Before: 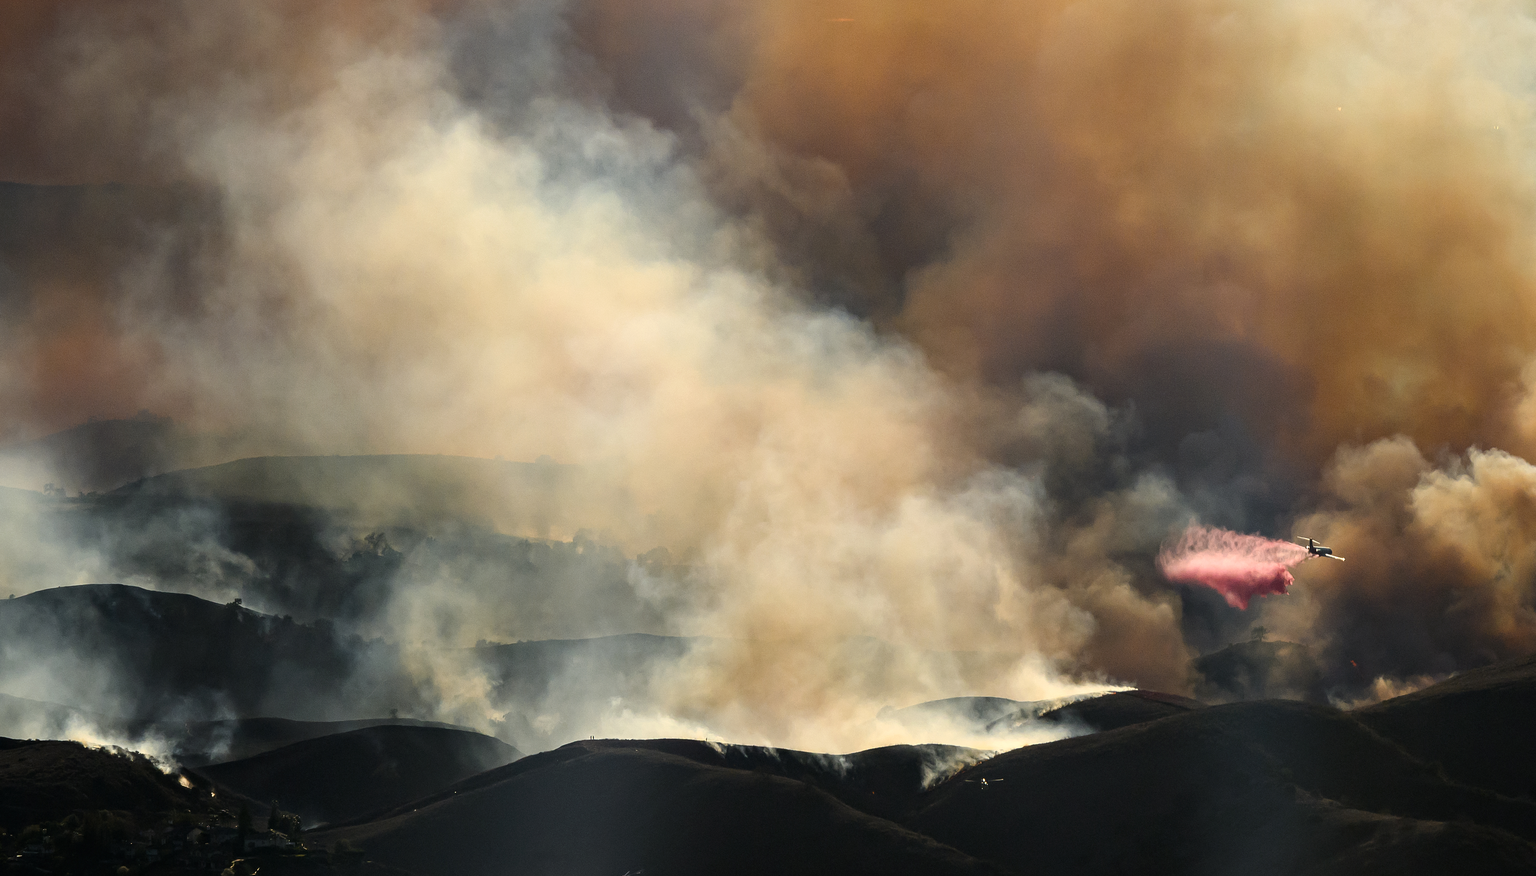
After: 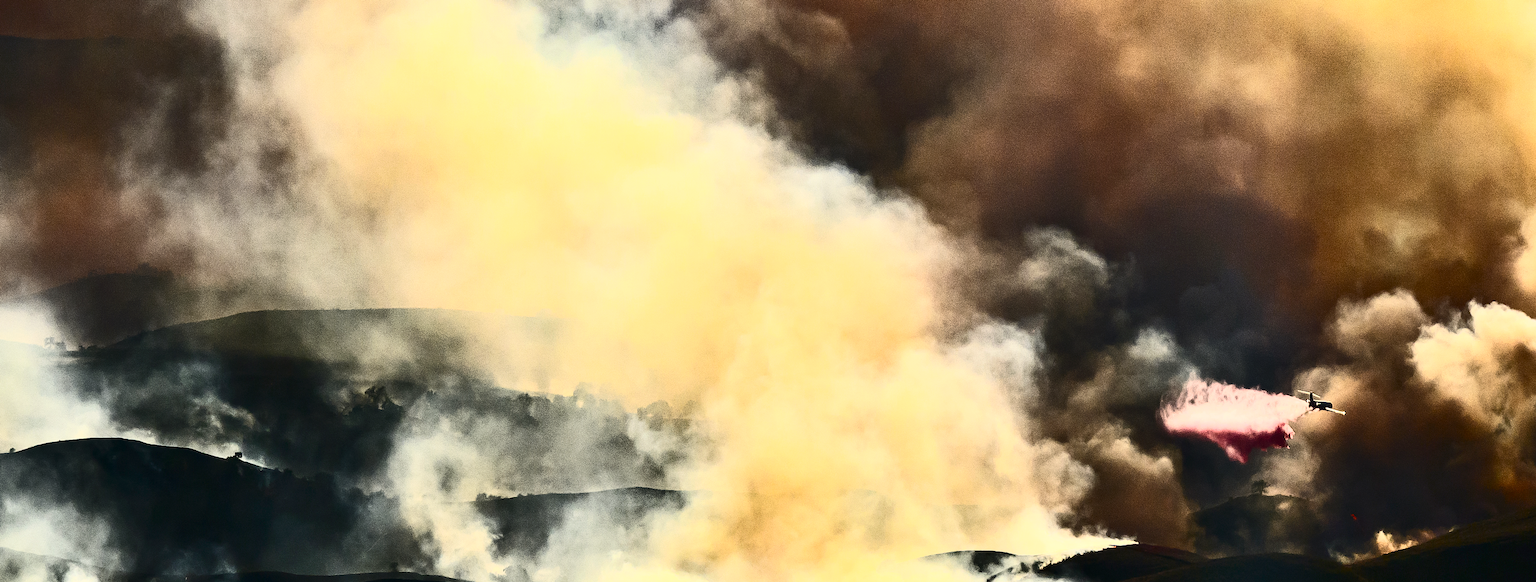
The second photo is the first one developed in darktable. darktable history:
shadows and highlights: radius 100.41, shadows 50.55, highlights -64.36, highlights color adjustment 49.82%, soften with gaussian
contrast brightness saturation: contrast 0.93, brightness 0.2
crop: top 16.727%, bottom 16.727%
color correction: highlights a* 0.816, highlights b* 2.78, saturation 1.1
